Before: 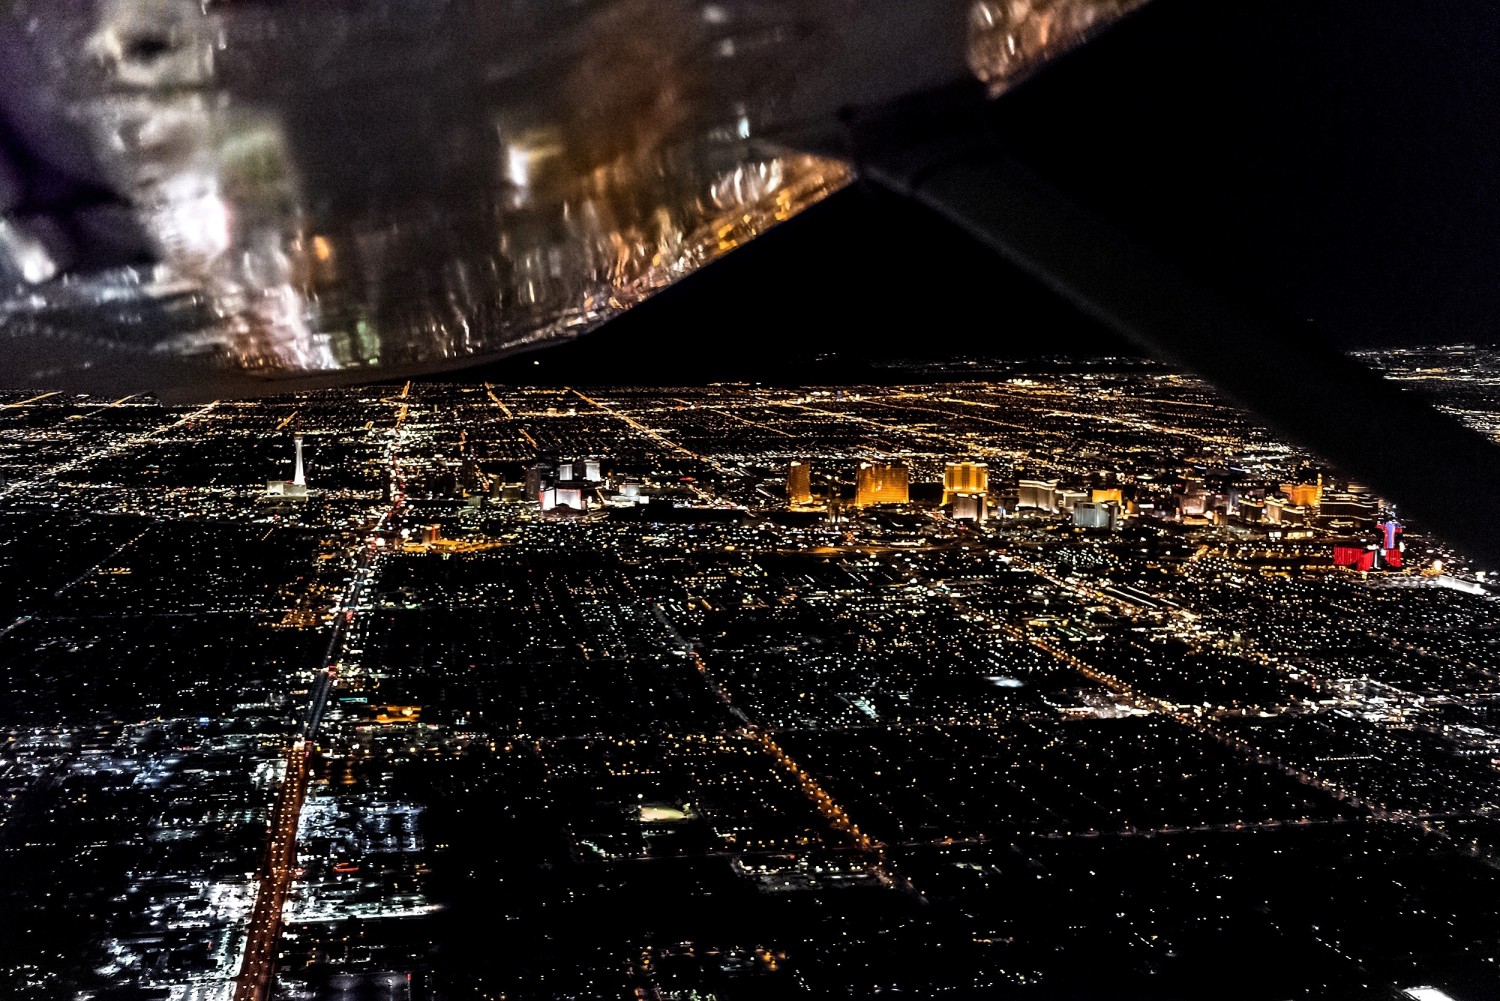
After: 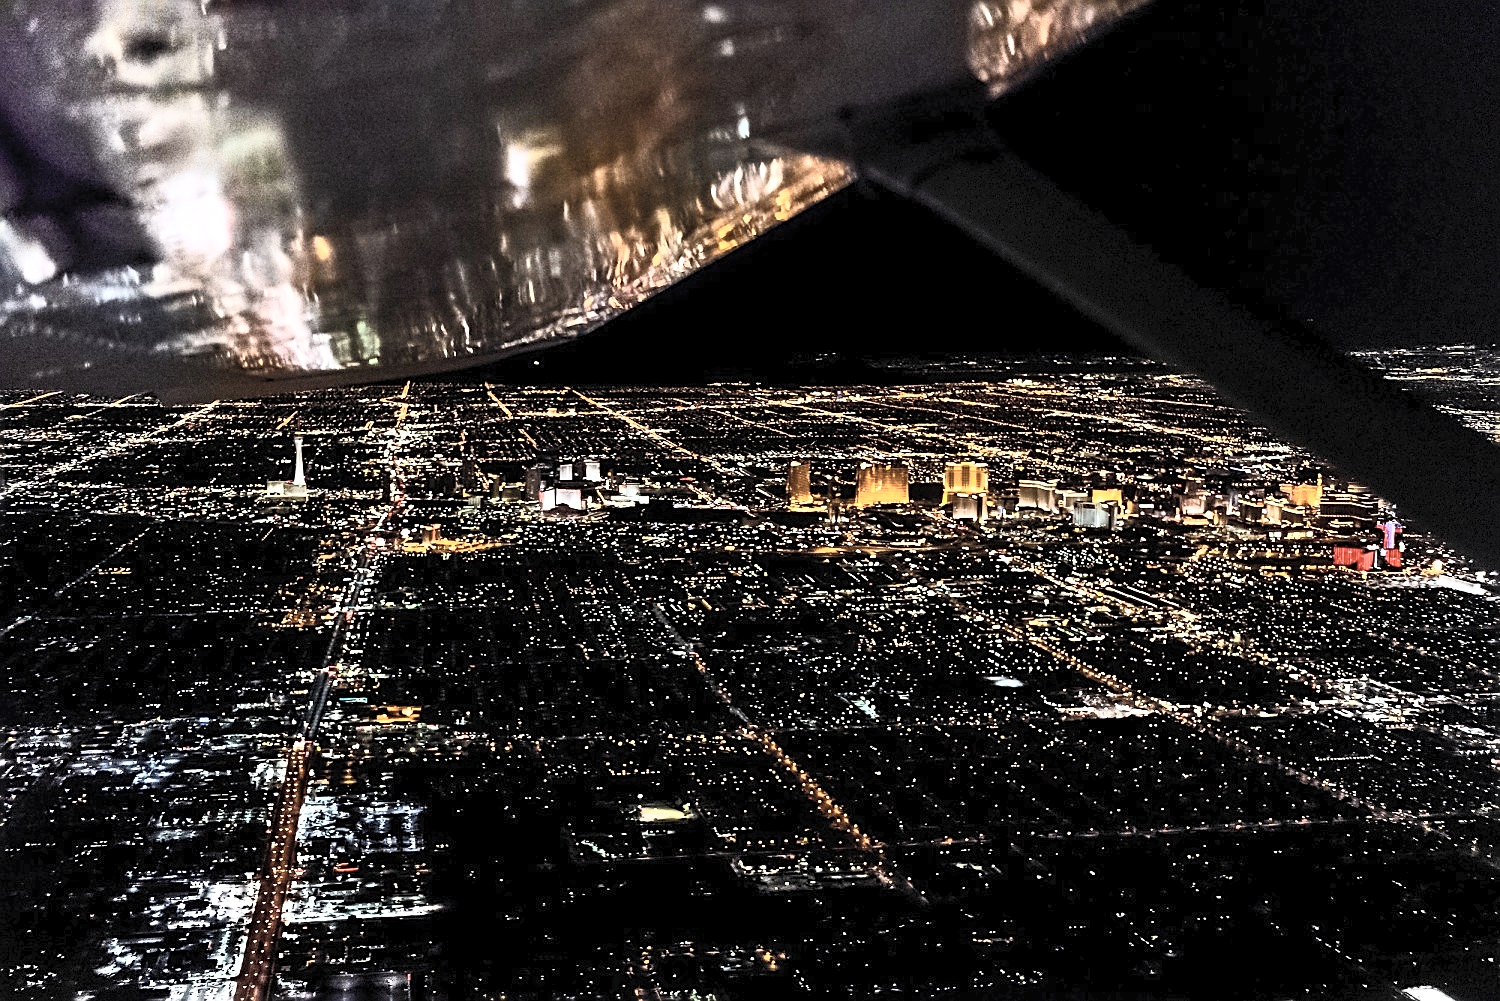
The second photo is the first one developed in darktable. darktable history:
contrast brightness saturation: contrast 0.43, brightness 0.56, saturation -0.19
sharpen: on, module defaults
